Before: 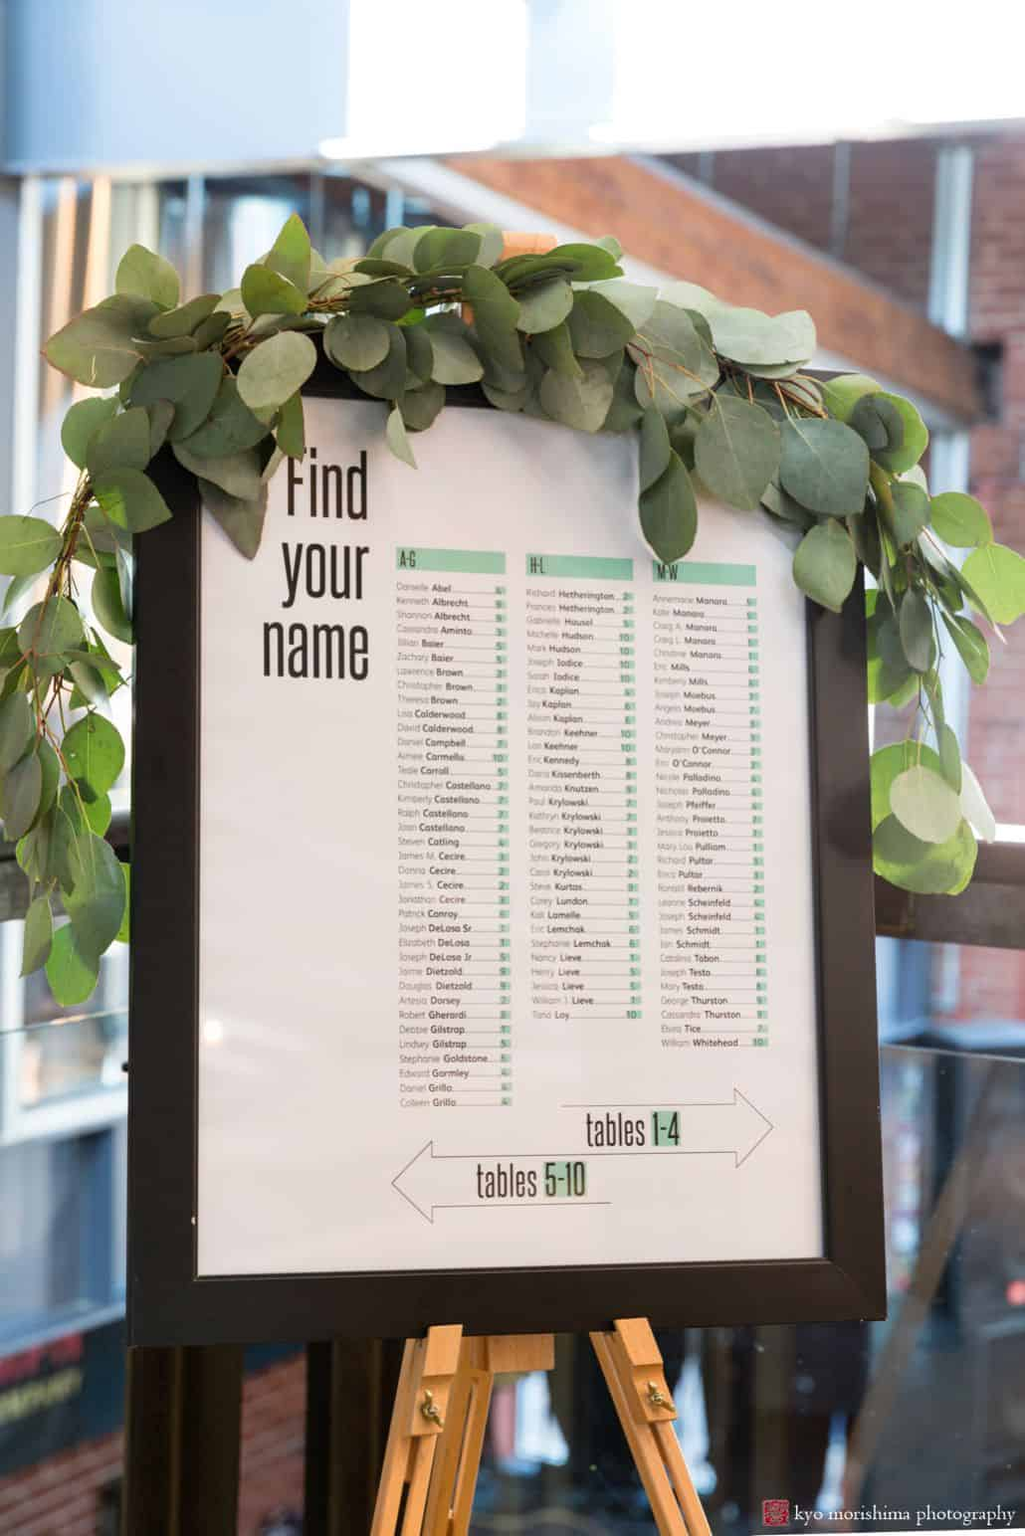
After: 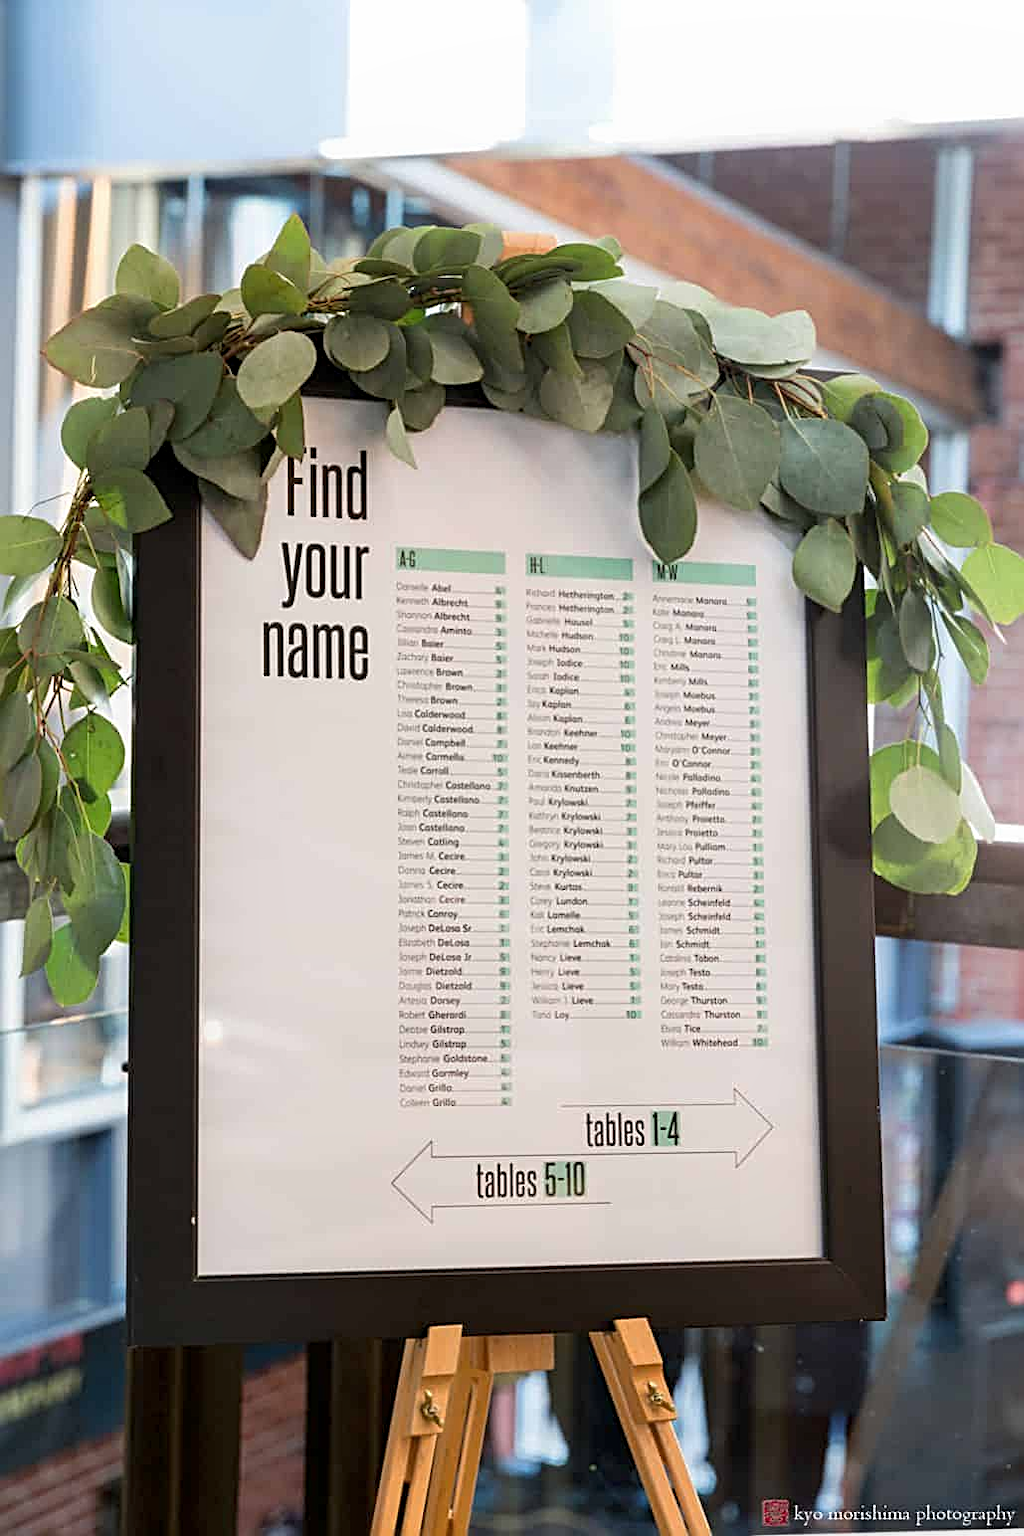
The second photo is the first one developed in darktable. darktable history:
local contrast: highlights 63%, shadows 112%, detail 106%, midtone range 0.531
sharpen: radius 2.536, amount 0.628
